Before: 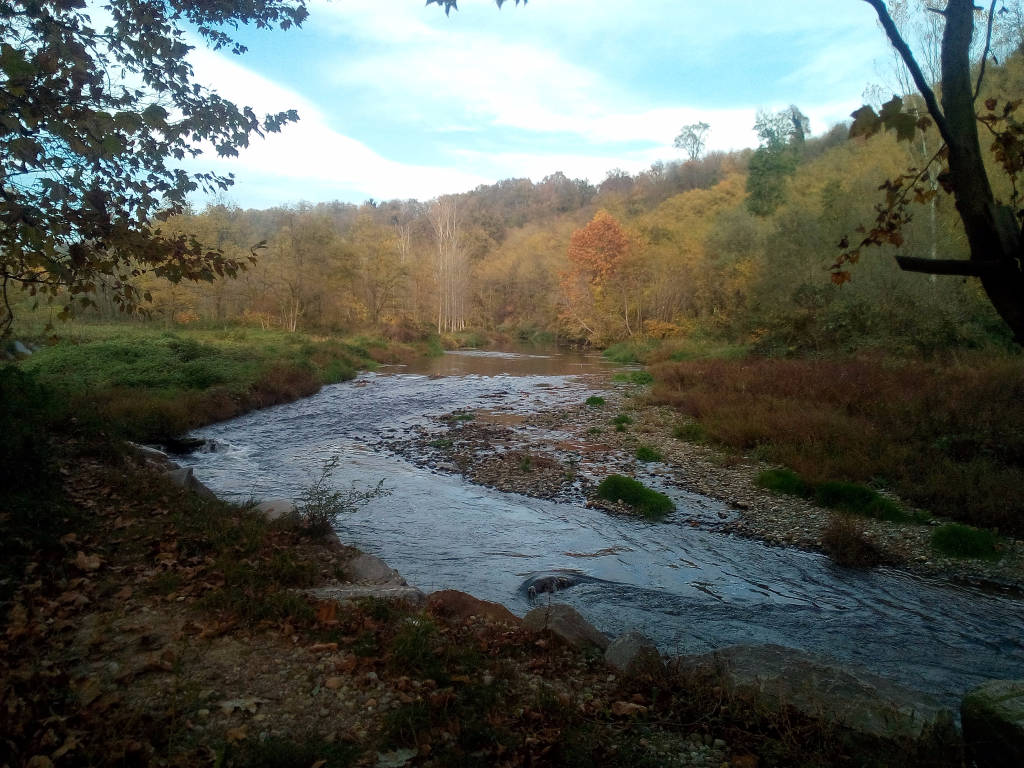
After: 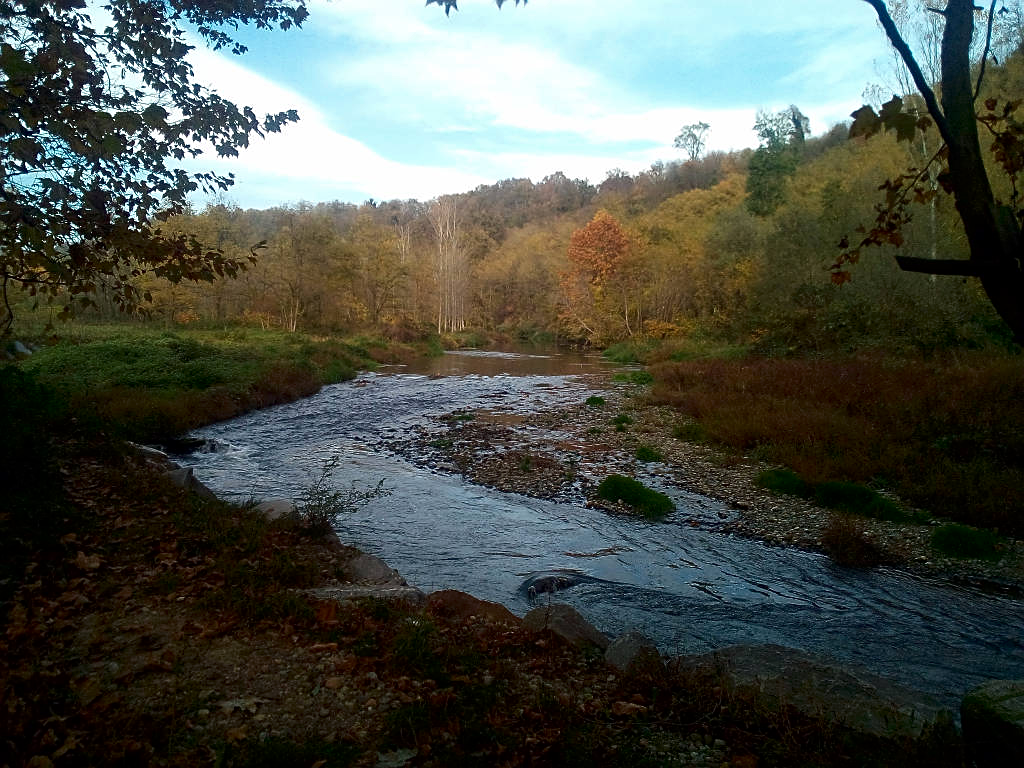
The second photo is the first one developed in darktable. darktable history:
contrast brightness saturation: contrast 0.066, brightness -0.127, saturation 0.056
sharpen: on, module defaults
